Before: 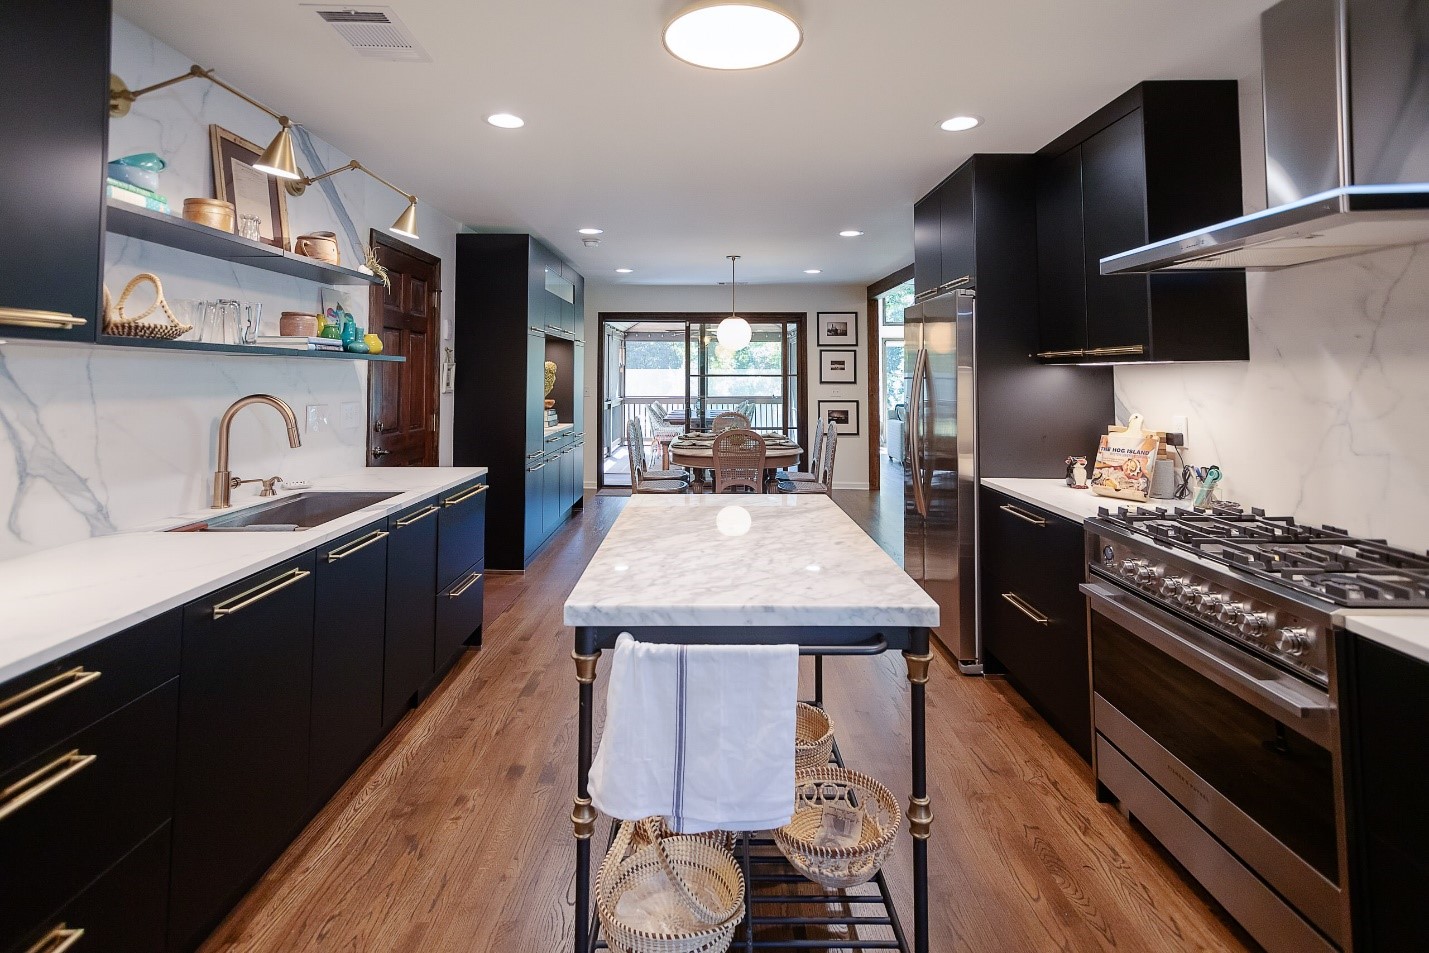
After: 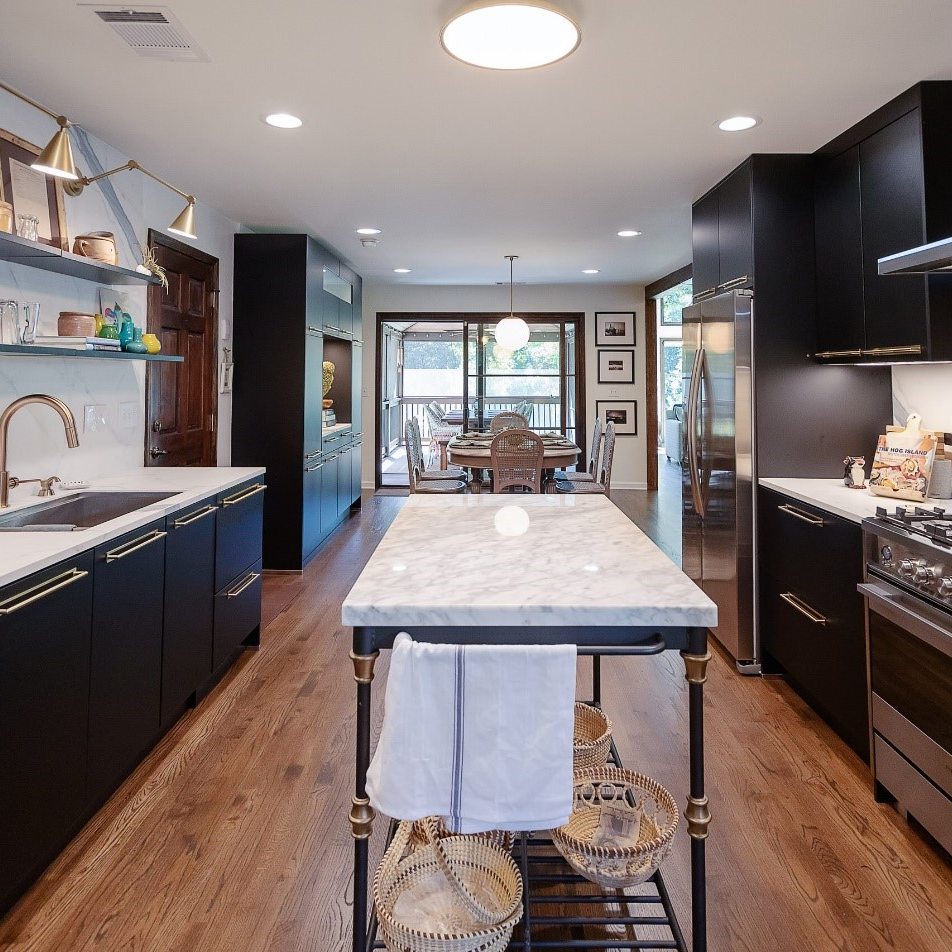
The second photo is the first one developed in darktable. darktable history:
crop and rotate: left 15.585%, right 17.754%
color zones: curves: ch1 [(0.29, 0.492) (0.373, 0.185) (0.509, 0.481)]; ch2 [(0.25, 0.462) (0.749, 0.457)], mix -93.27%
